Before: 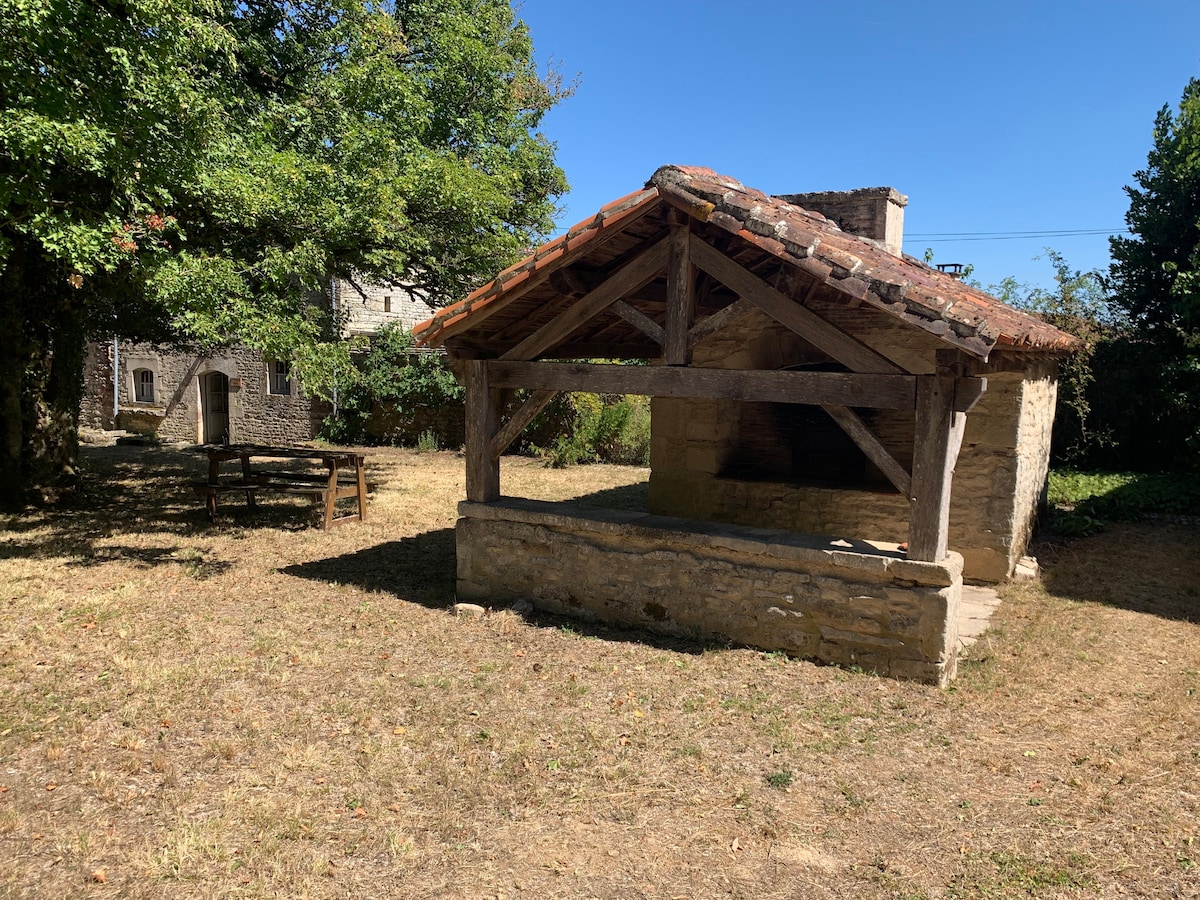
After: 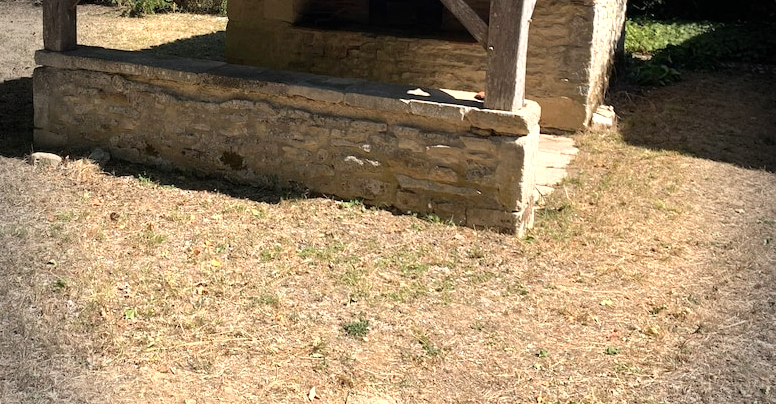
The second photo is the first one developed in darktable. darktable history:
vignetting: fall-off start 77.07%, fall-off radius 28.15%, width/height ratio 0.974
crop and rotate: left 35.319%, top 50.18%, bottom 4.898%
exposure: exposure 0.551 EV, compensate exposure bias true, compensate highlight preservation false
